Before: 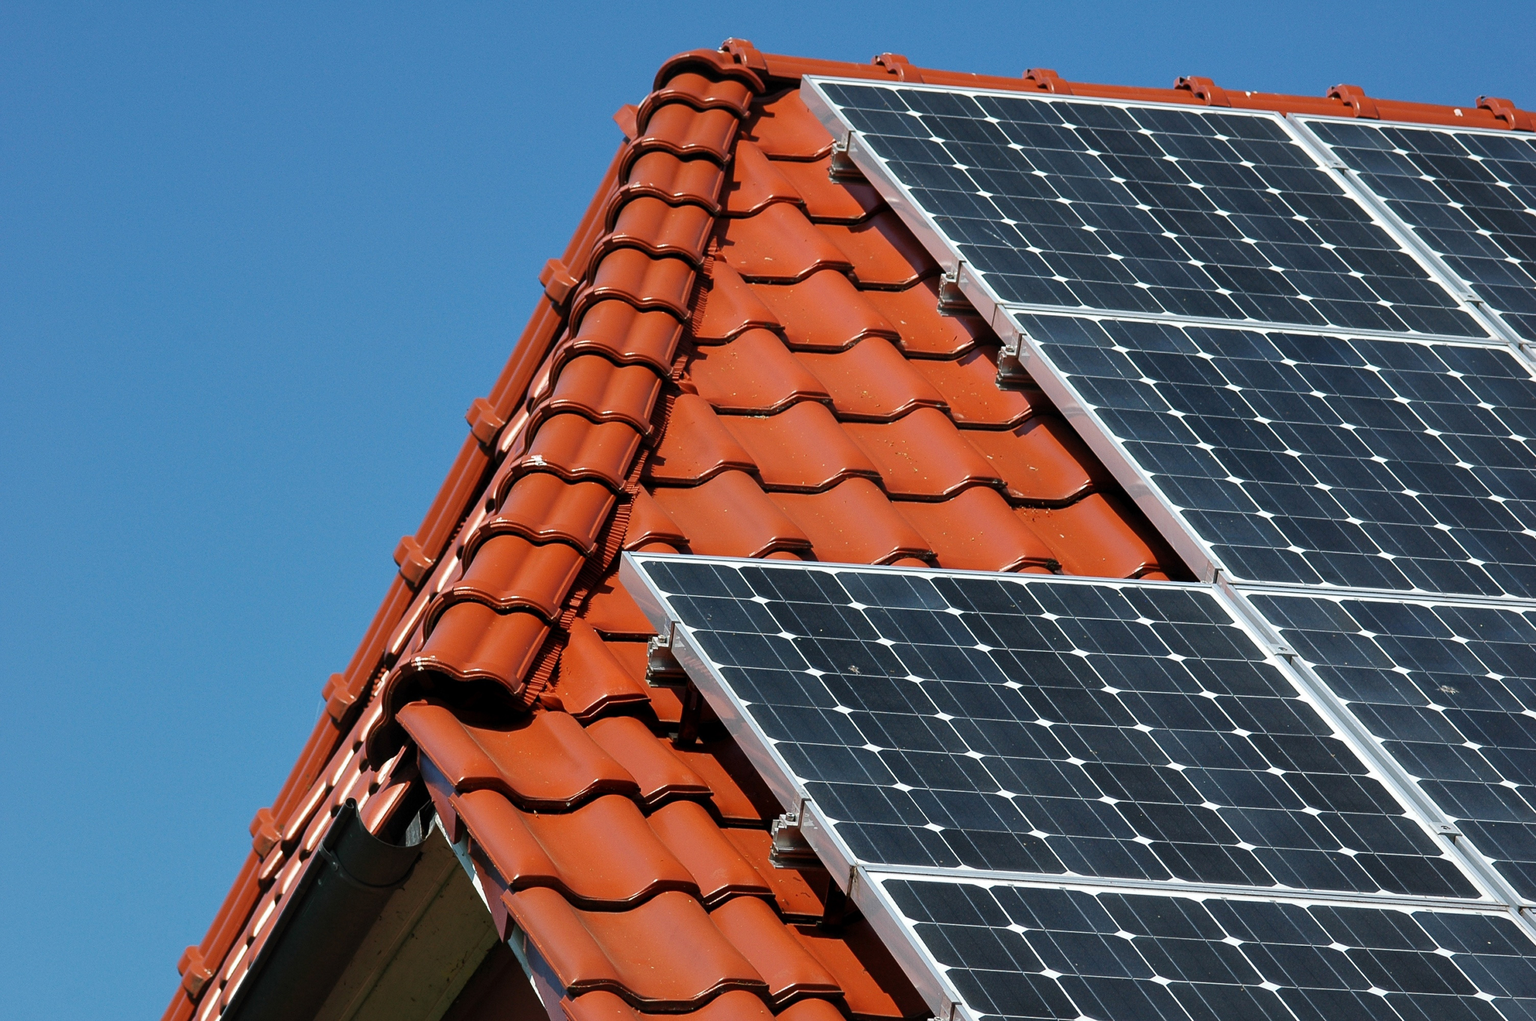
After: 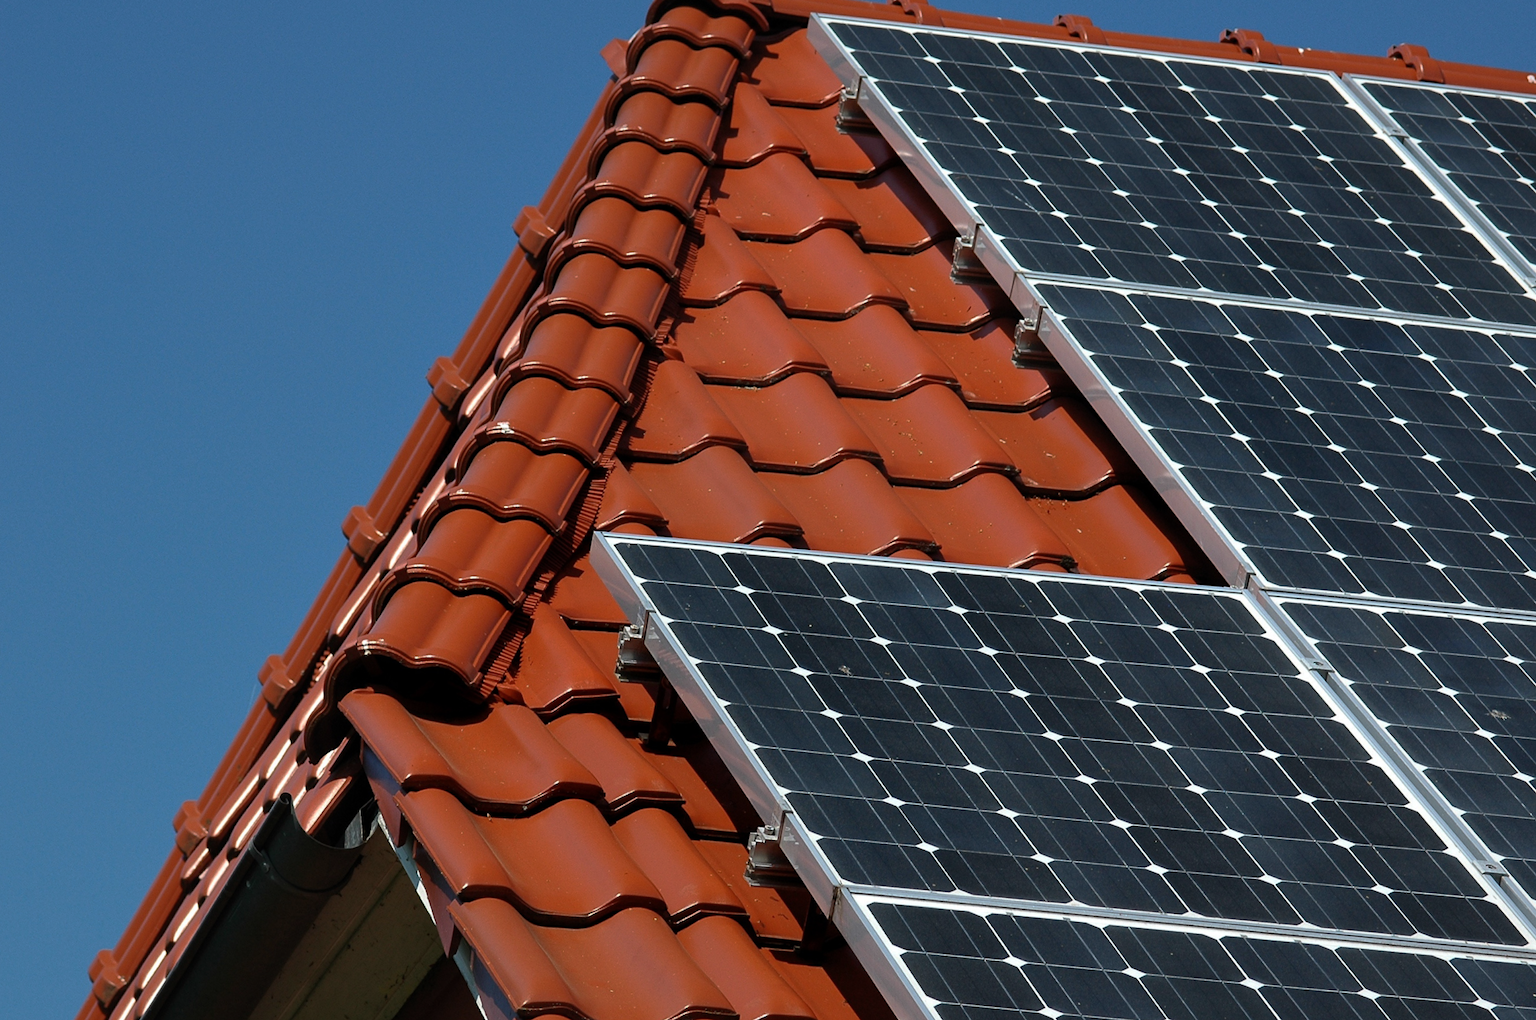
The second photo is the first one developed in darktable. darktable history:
crop and rotate: angle -1.96°, left 3.097%, top 4.154%, right 1.586%, bottom 0.529%
base curve: curves: ch0 [(0, 0) (0.595, 0.418) (1, 1)], preserve colors none
